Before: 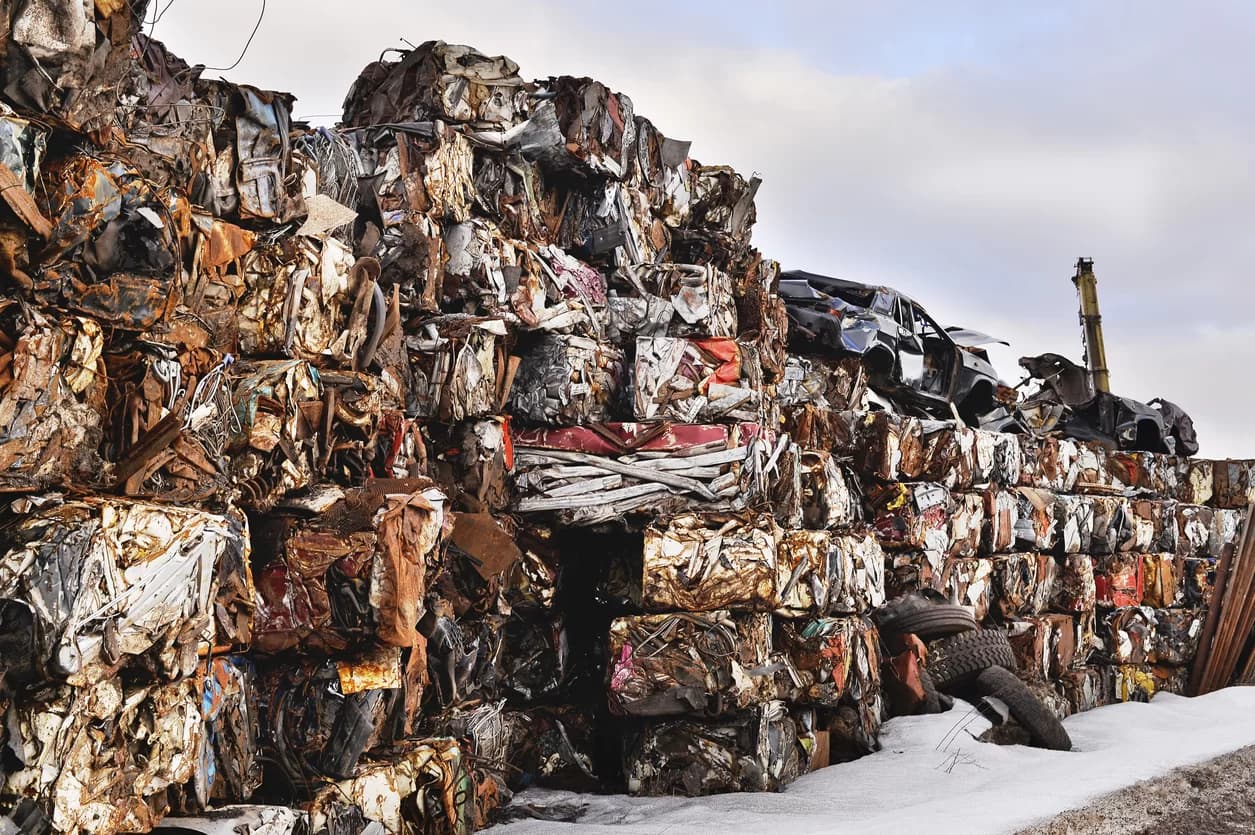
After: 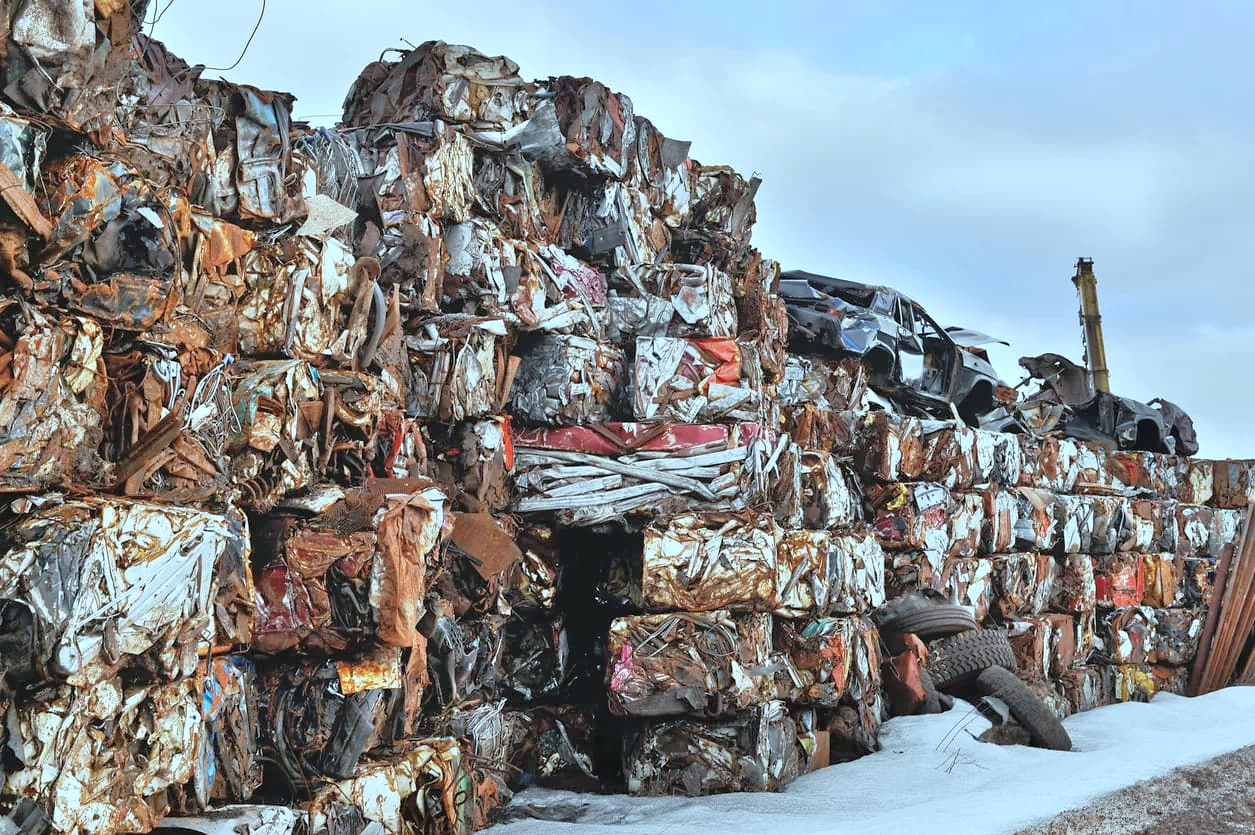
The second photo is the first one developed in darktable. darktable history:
color correction: highlights a* -11.33, highlights b* -15.35
tone equalizer: -7 EV 0.165 EV, -6 EV 0.609 EV, -5 EV 1.14 EV, -4 EV 1.35 EV, -3 EV 1.17 EV, -2 EV 0.6 EV, -1 EV 0.163 EV
